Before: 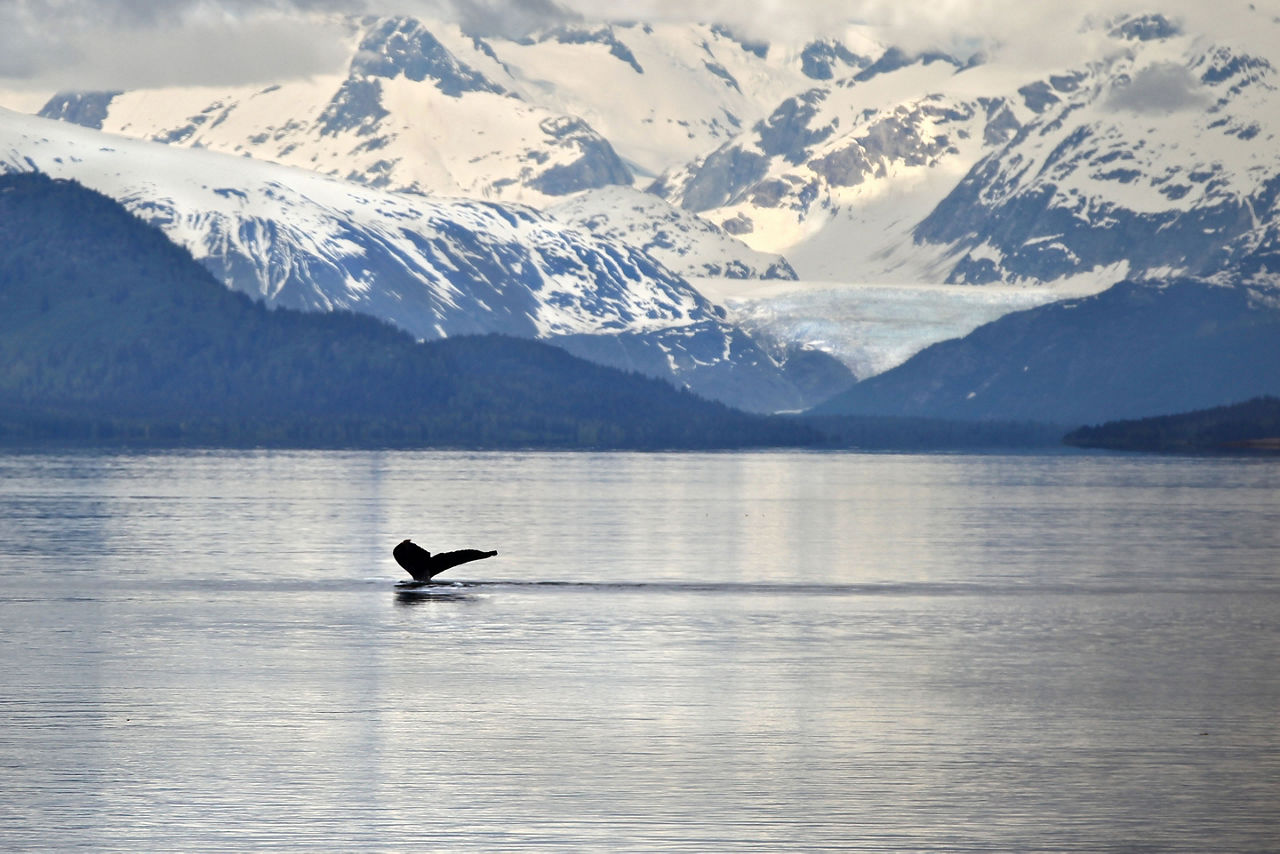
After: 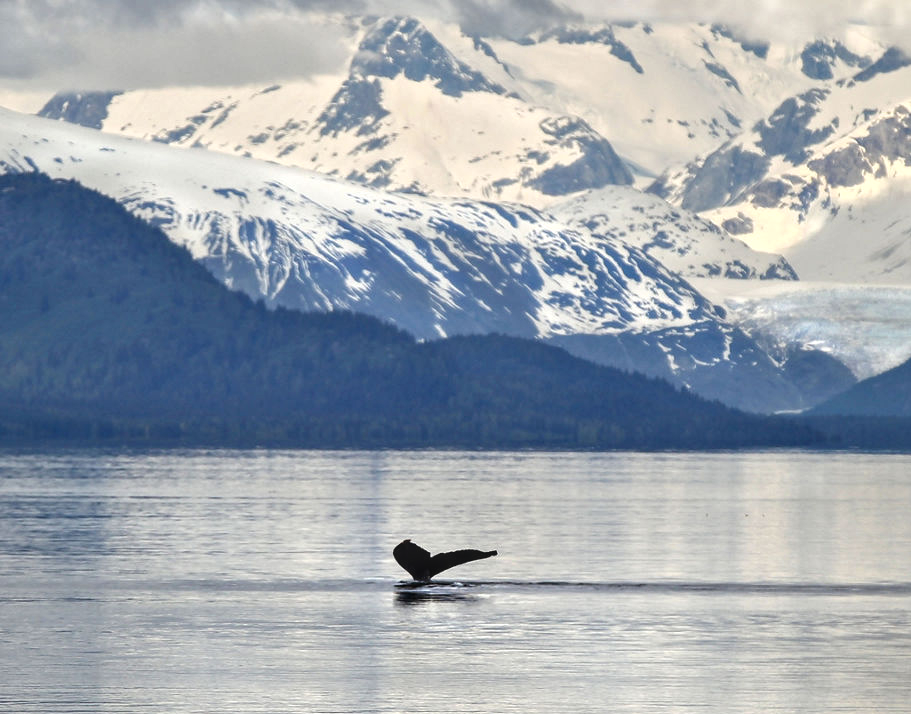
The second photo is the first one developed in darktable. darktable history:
local contrast: on, module defaults
crop: right 28.815%, bottom 16.313%
